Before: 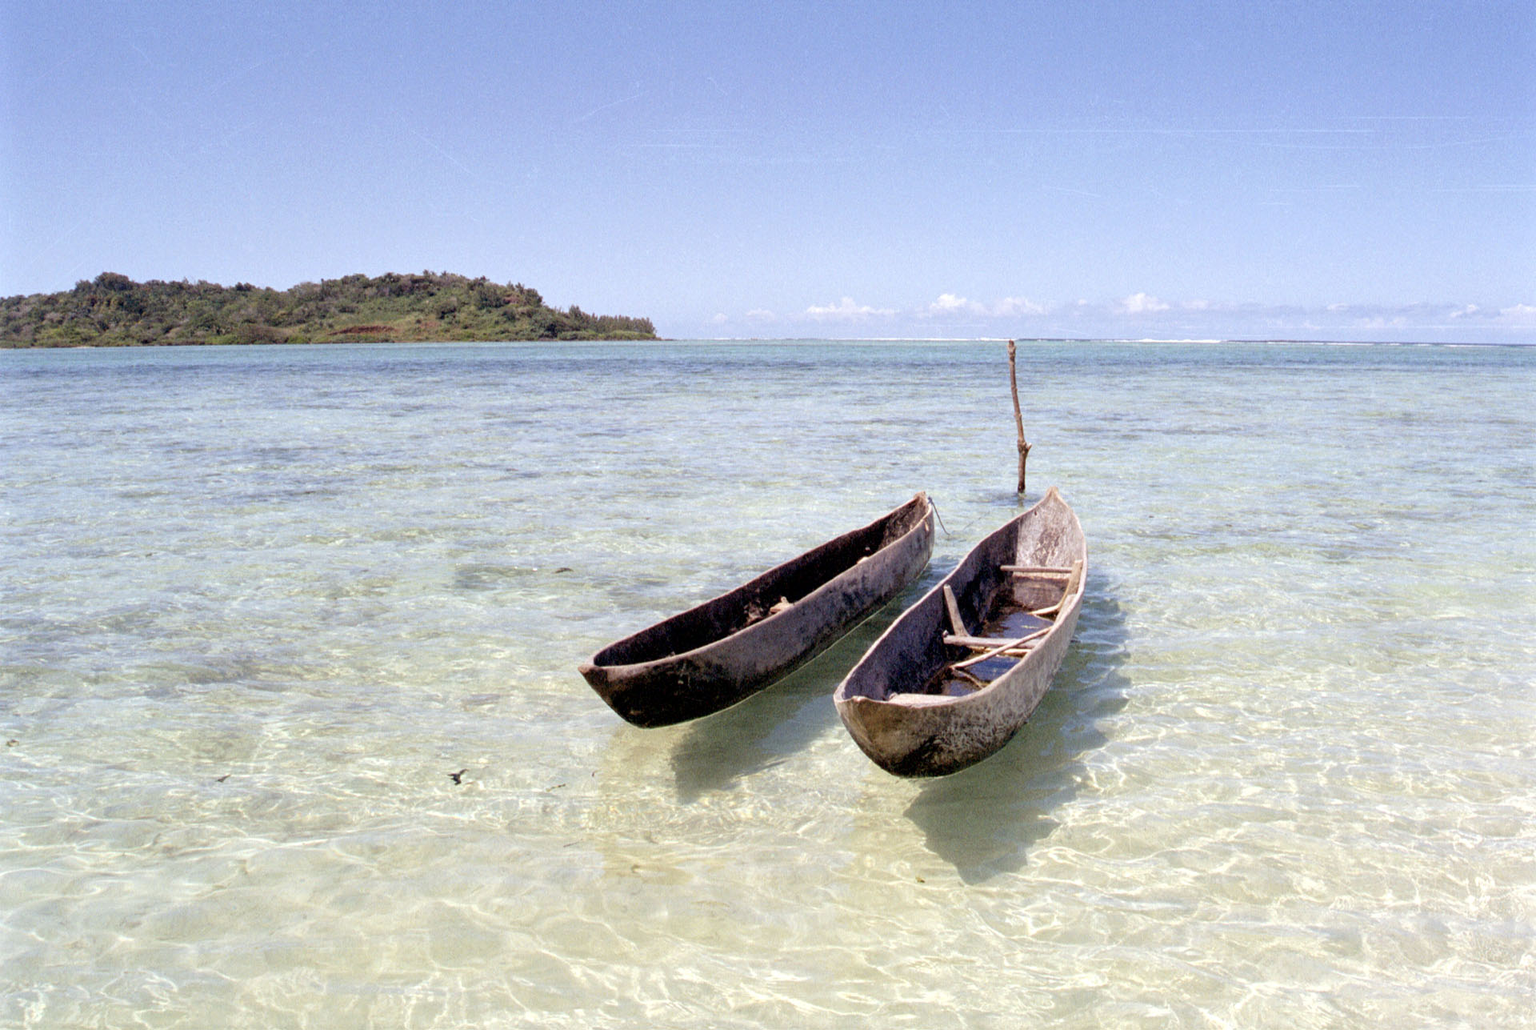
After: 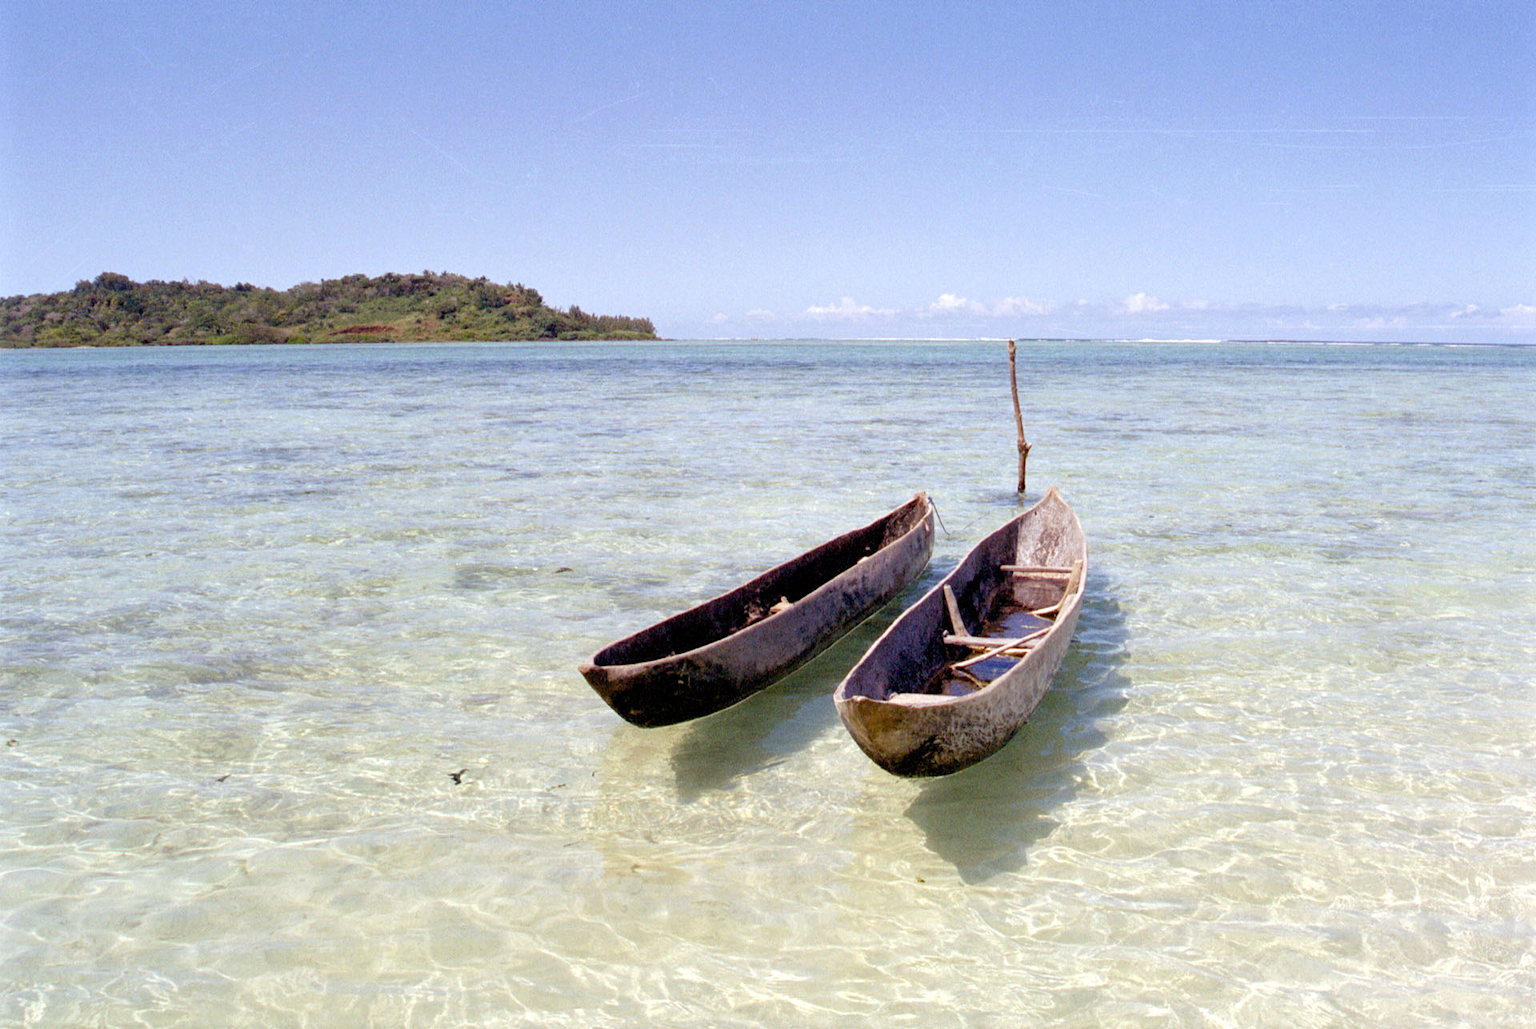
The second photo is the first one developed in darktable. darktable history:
color balance rgb: perceptual saturation grading › global saturation 21.121%, perceptual saturation grading › highlights -19.869%, perceptual saturation grading › shadows 29.626%, global vibrance 9.242%
